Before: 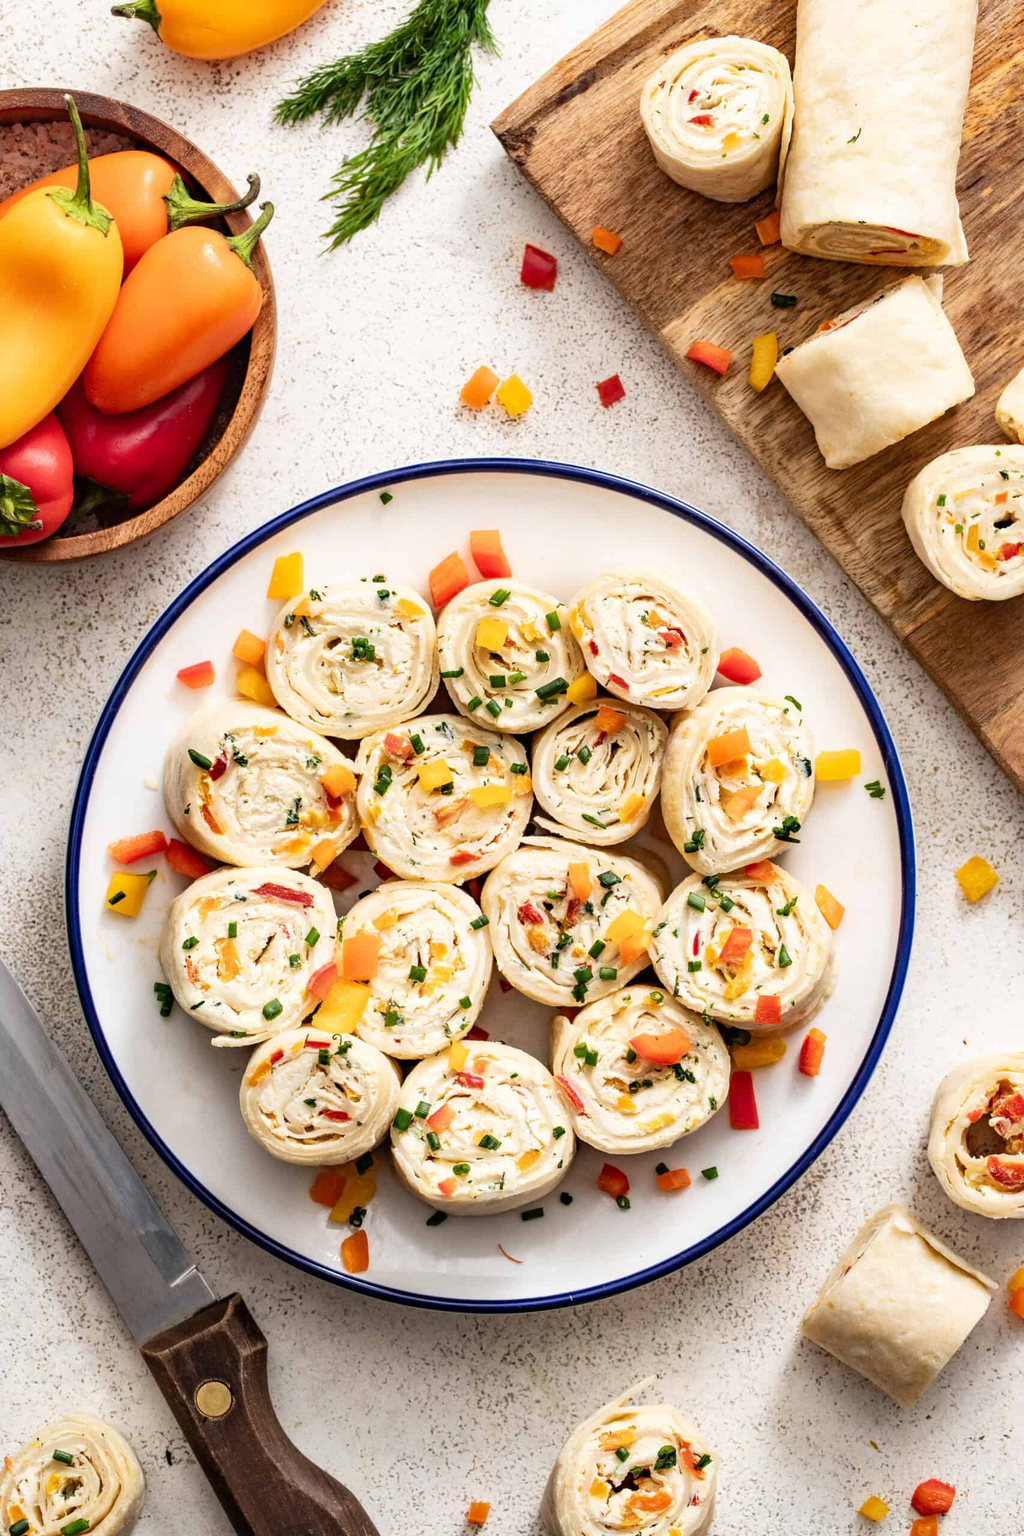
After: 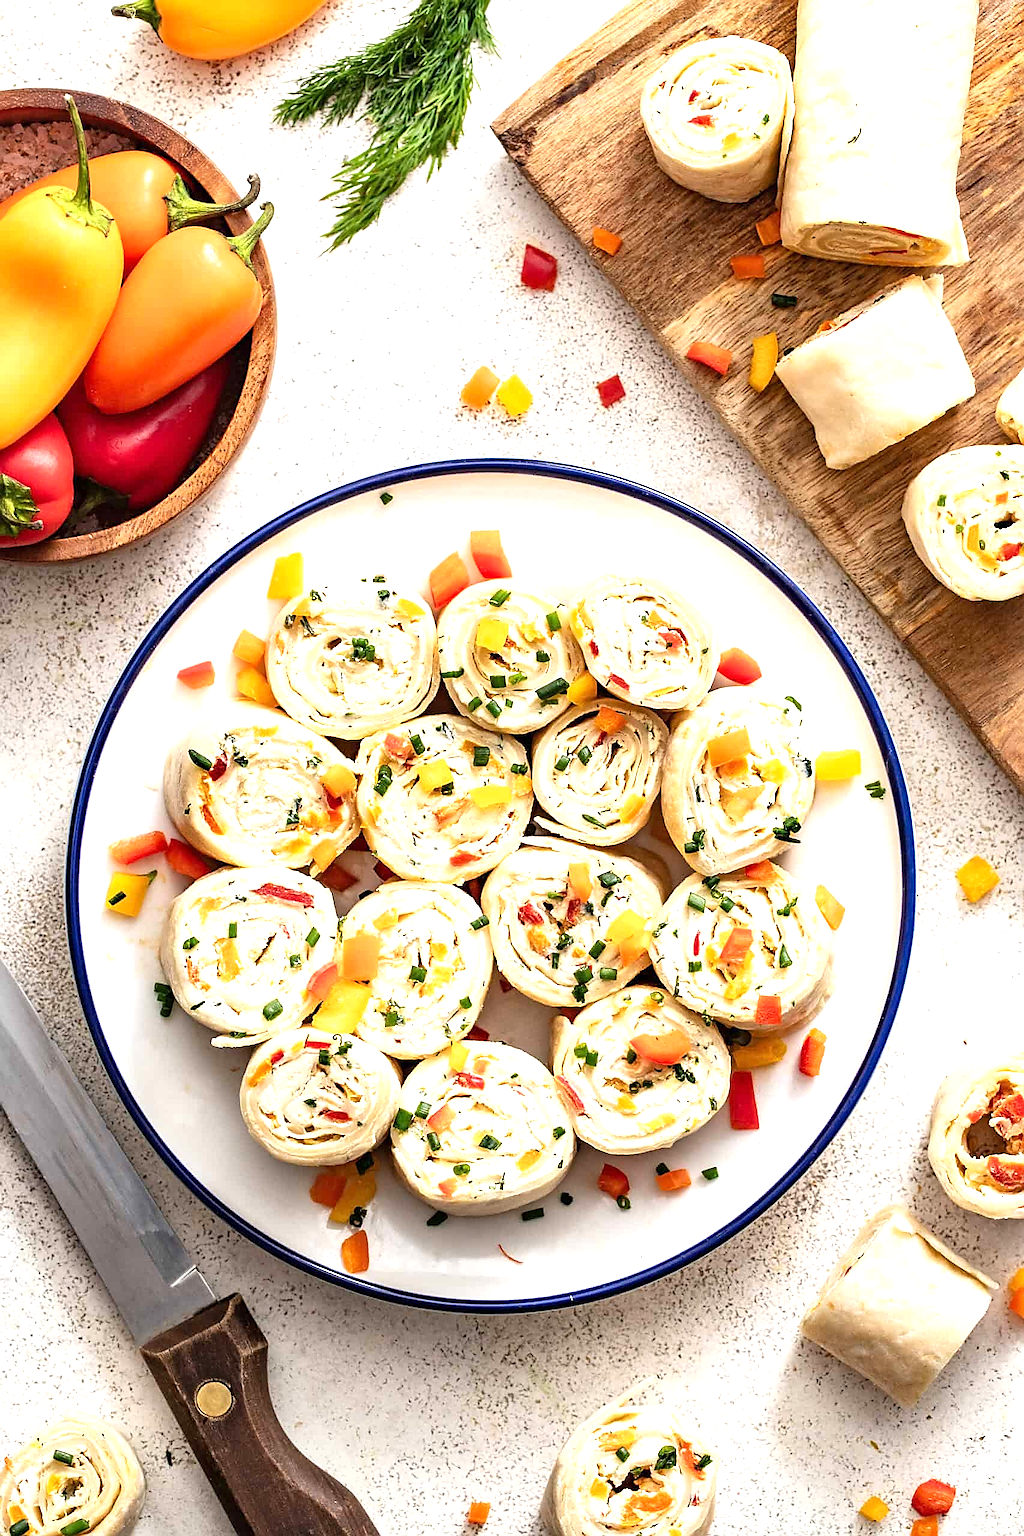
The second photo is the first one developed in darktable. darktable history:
sharpen: radius 1.4, amount 1.25, threshold 0.7
exposure: exposure 0.6 EV, compensate highlight preservation false
